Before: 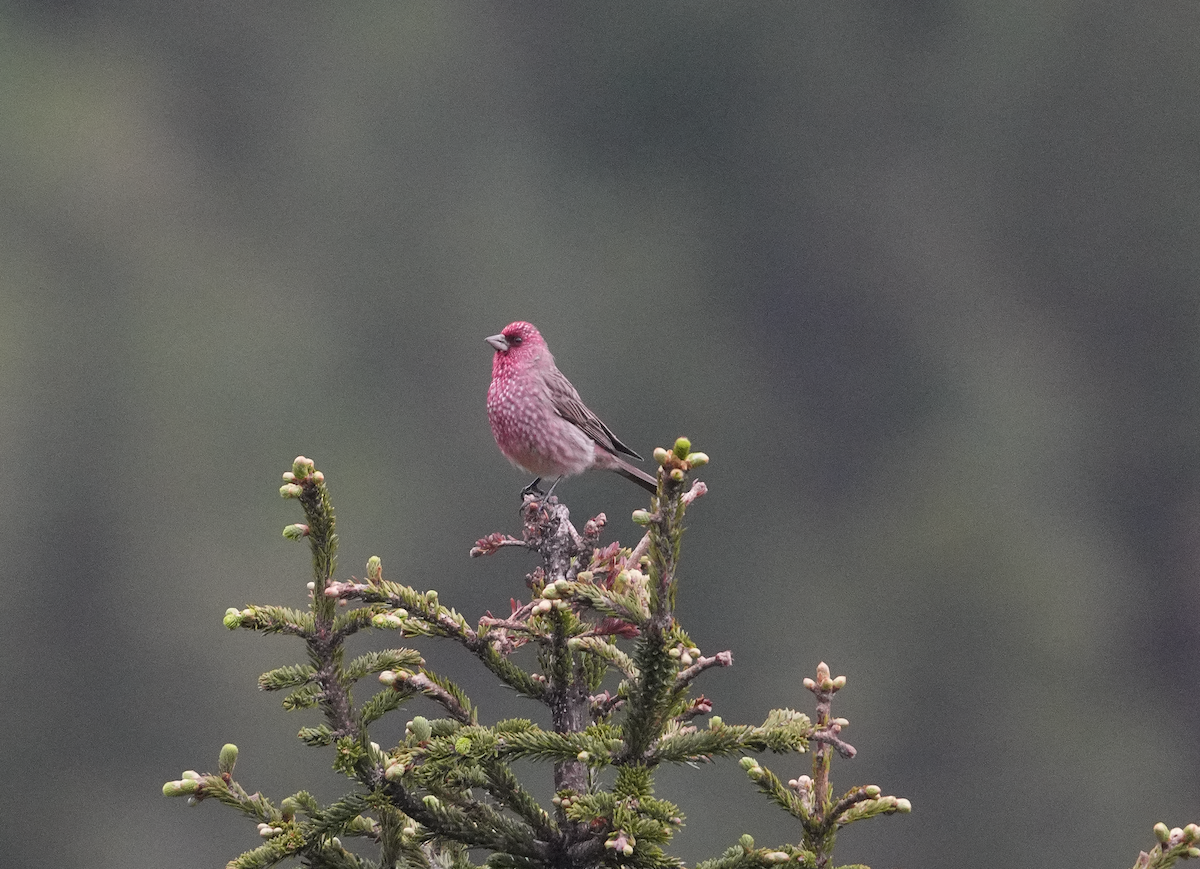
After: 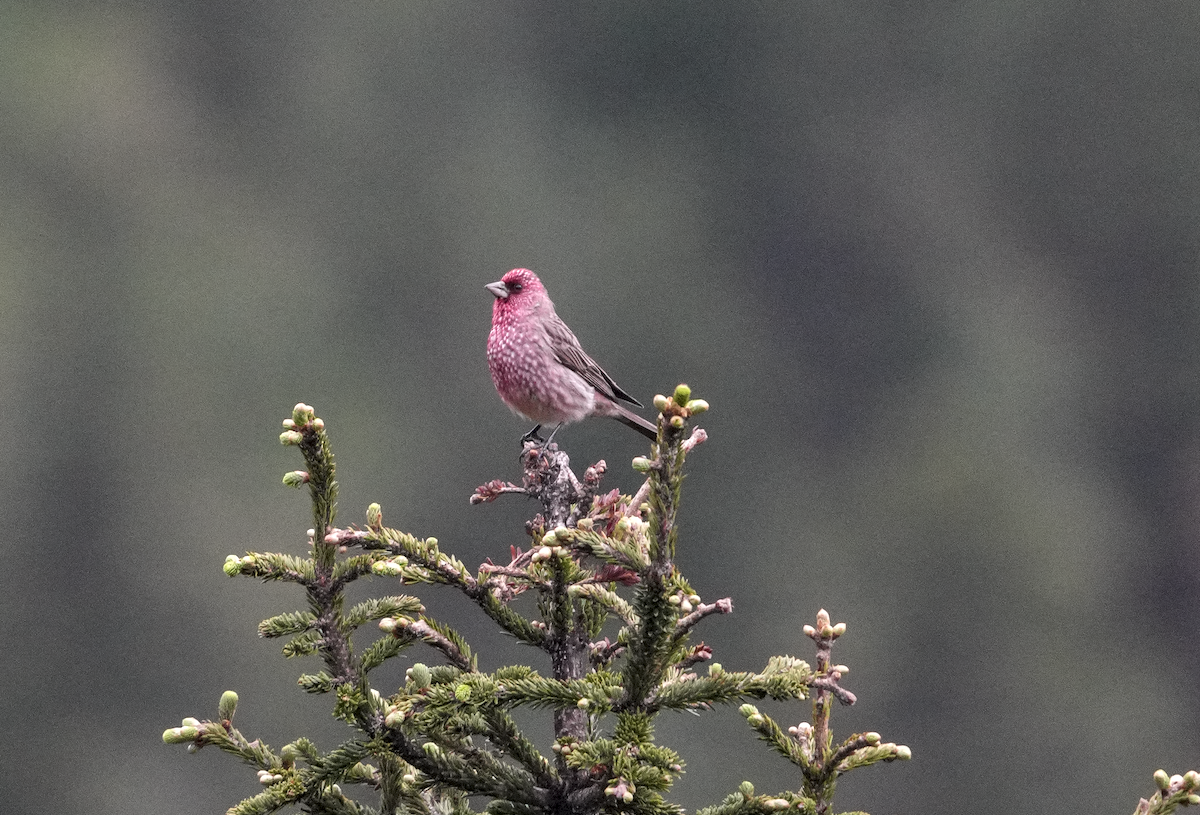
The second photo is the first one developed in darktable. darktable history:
local contrast: detail 130%
contrast equalizer: y [[0.511, 0.558, 0.631, 0.632, 0.559, 0.512], [0.5 ×6], [0.507, 0.559, 0.627, 0.644, 0.647, 0.647], [0 ×6], [0 ×6]], mix 0.316
crop and rotate: top 6.119%
